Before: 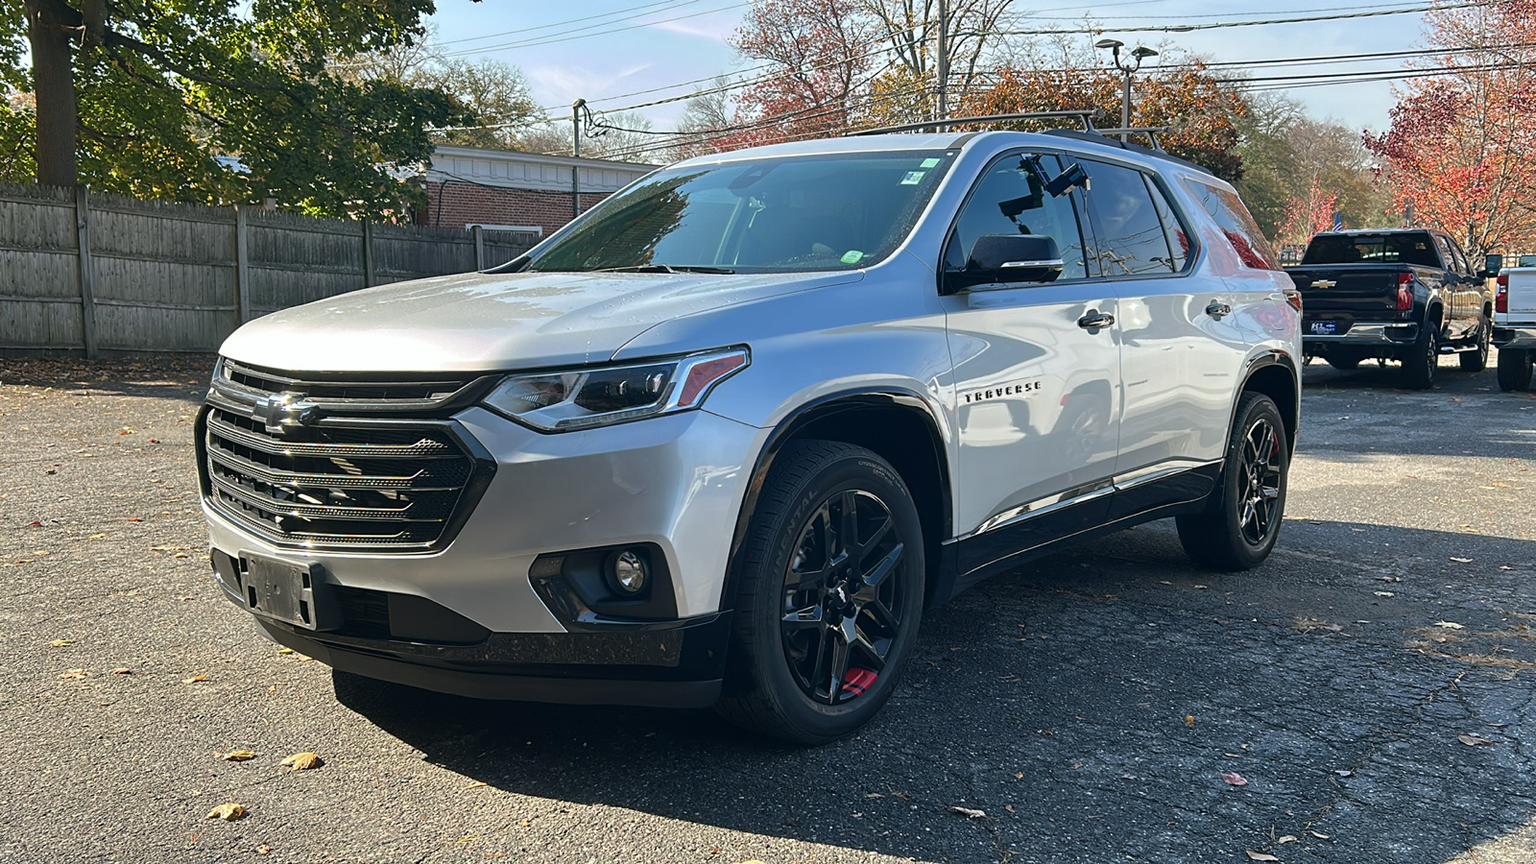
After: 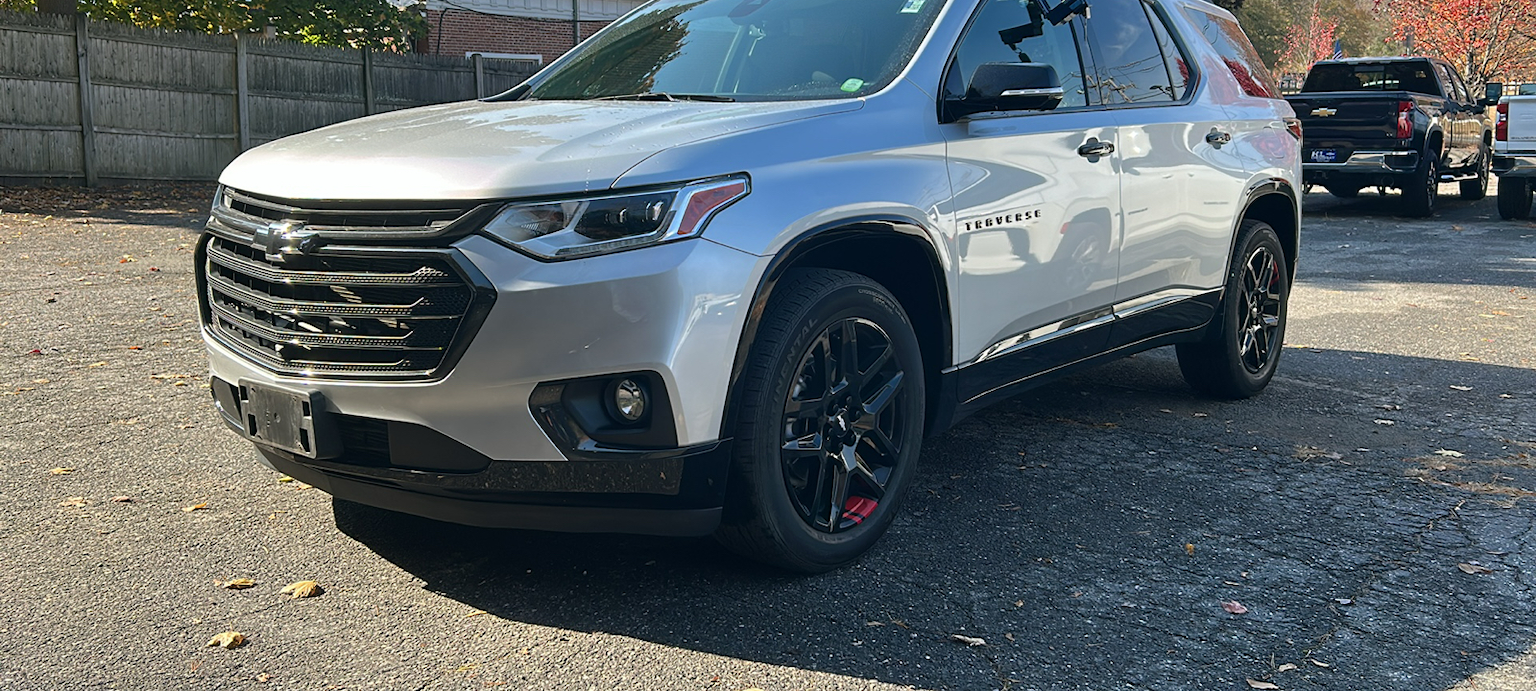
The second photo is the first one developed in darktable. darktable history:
crop and rotate: top 19.96%
